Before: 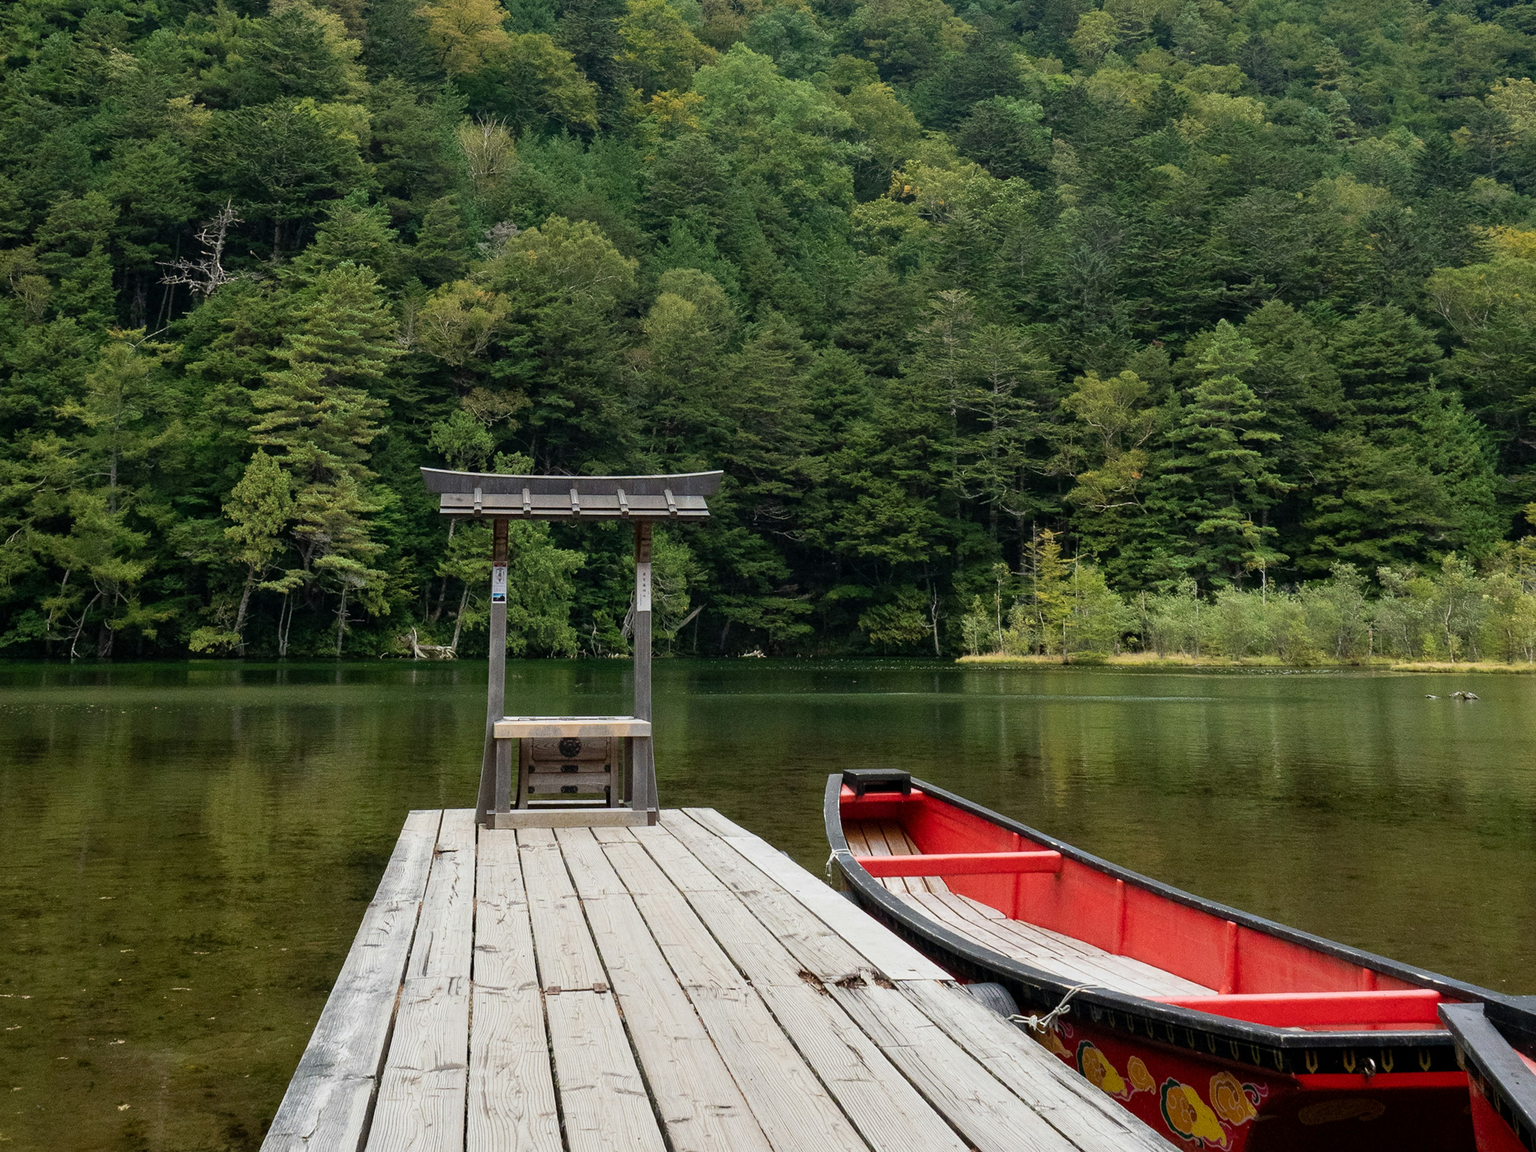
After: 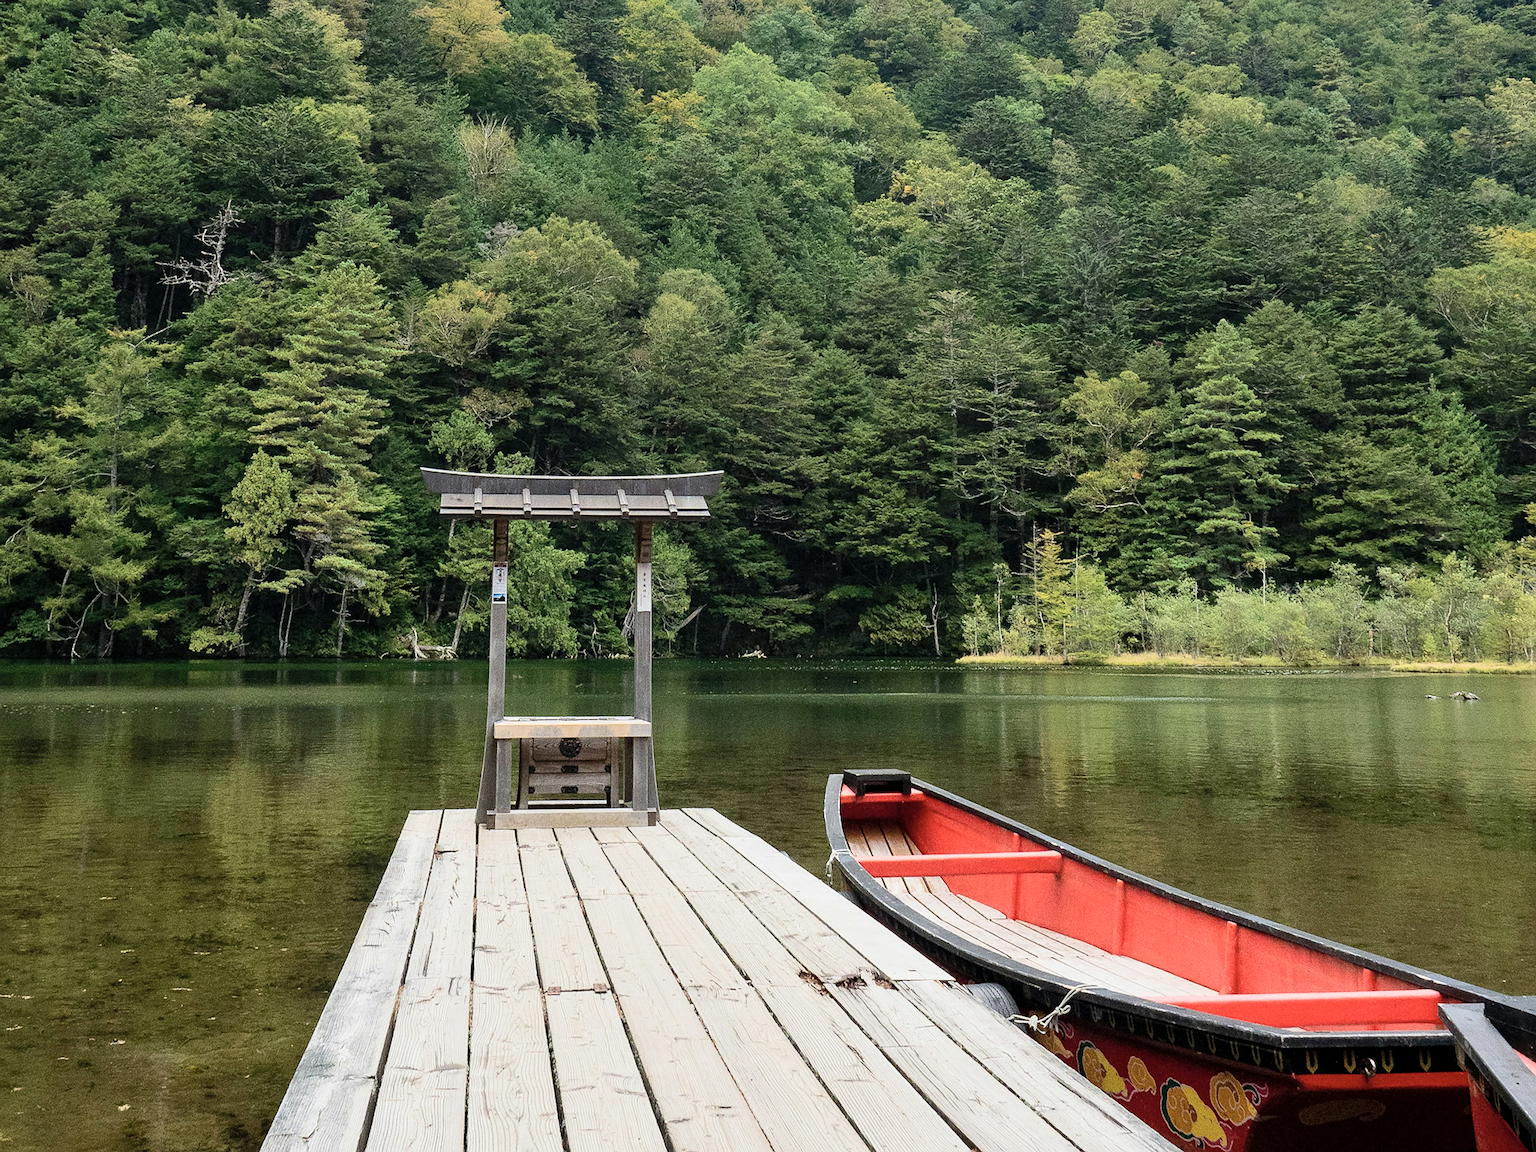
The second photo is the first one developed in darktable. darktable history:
sharpen: on, module defaults
tone curve: curves: ch0 [(0, 0) (0.003, 0.003) (0.011, 0.014) (0.025, 0.033) (0.044, 0.06) (0.069, 0.096) (0.1, 0.132) (0.136, 0.174) (0.177, 0.226) (0.224, 0.282) (0.277, 0.352) (0.335, 0.435) (0.399, 0.524) (0.468, 0.615) (0.543, 0.695) (0.623, 0.771) (0.709, 0.835) (0.801, 0.894) (0.898, 0.944) (1, 1)], color space Lab, independent channels, preserve colors none
